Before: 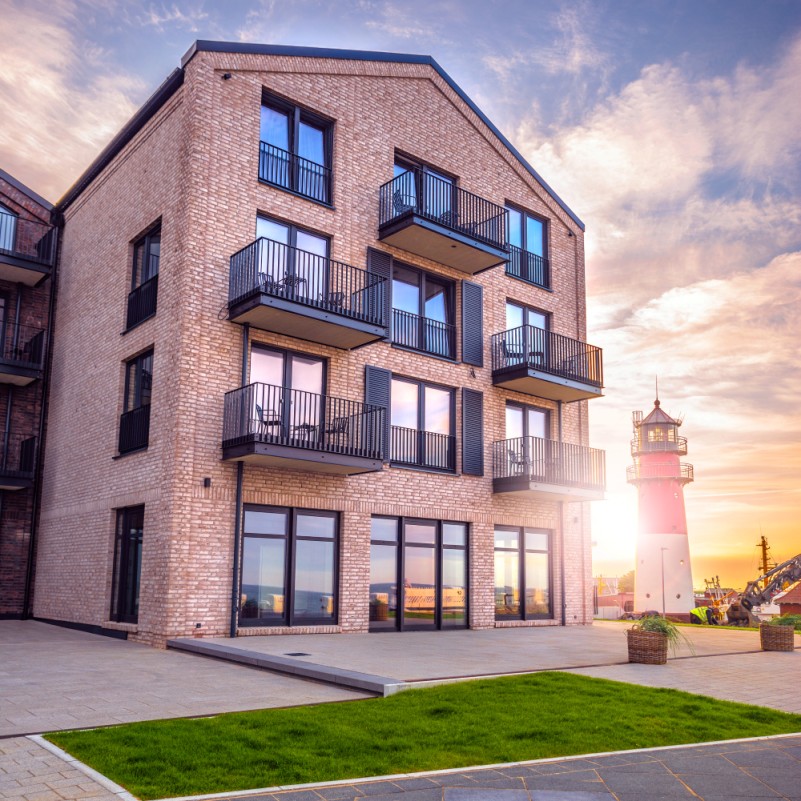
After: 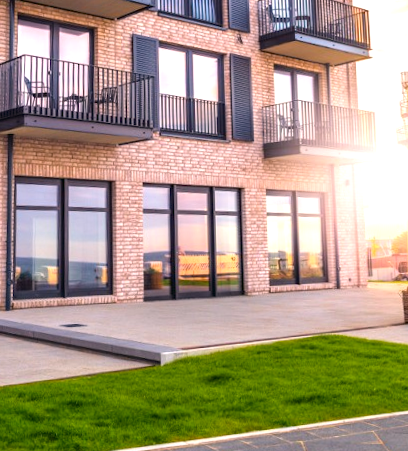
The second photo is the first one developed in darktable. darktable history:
rotate and perspective: rotation -1.75°, automatic cropping off
color correction: highlights a* 4.02, highlights b* 4.98, shadows a* -7.55, shadows b* 4.98
exposure: black level correction 0, exposure 0.5 EV, compensate exposure bias true, compensate highlight preservation false
crop: left 29.672%, top 41.786%, right 20.851%, bottom 3.487%
